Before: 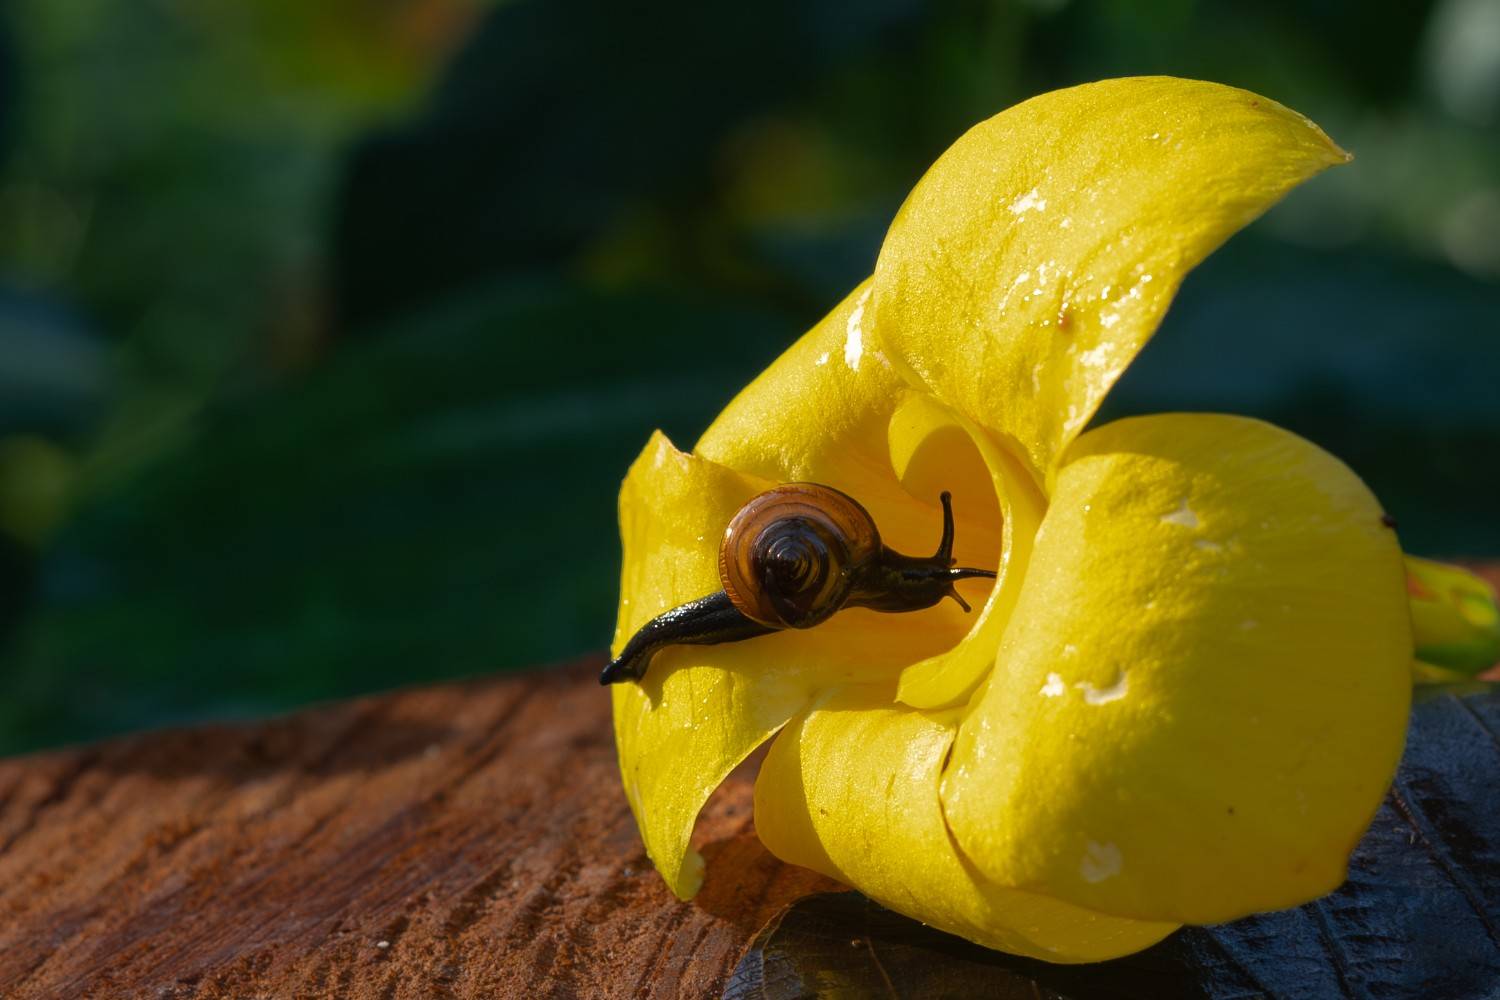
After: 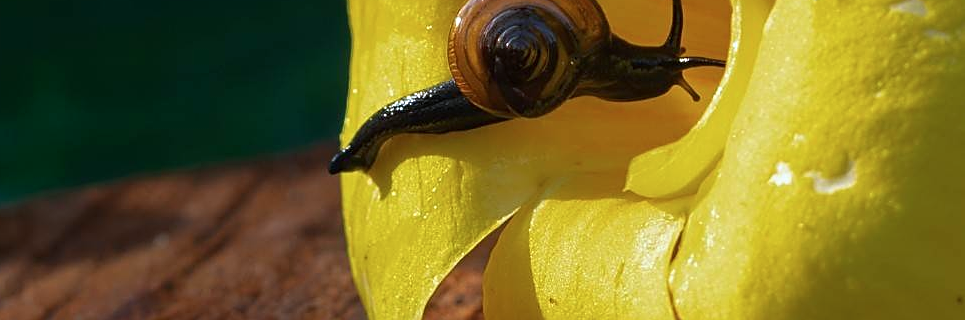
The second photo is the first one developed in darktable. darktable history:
crop: left 18.091%, top 51.13%, right 17.525%, bottom 16.85%
color calibration: illuminant custom, x 0.368, y 0.373, temperature 4330.32 K
sharpen: on, module defaults
